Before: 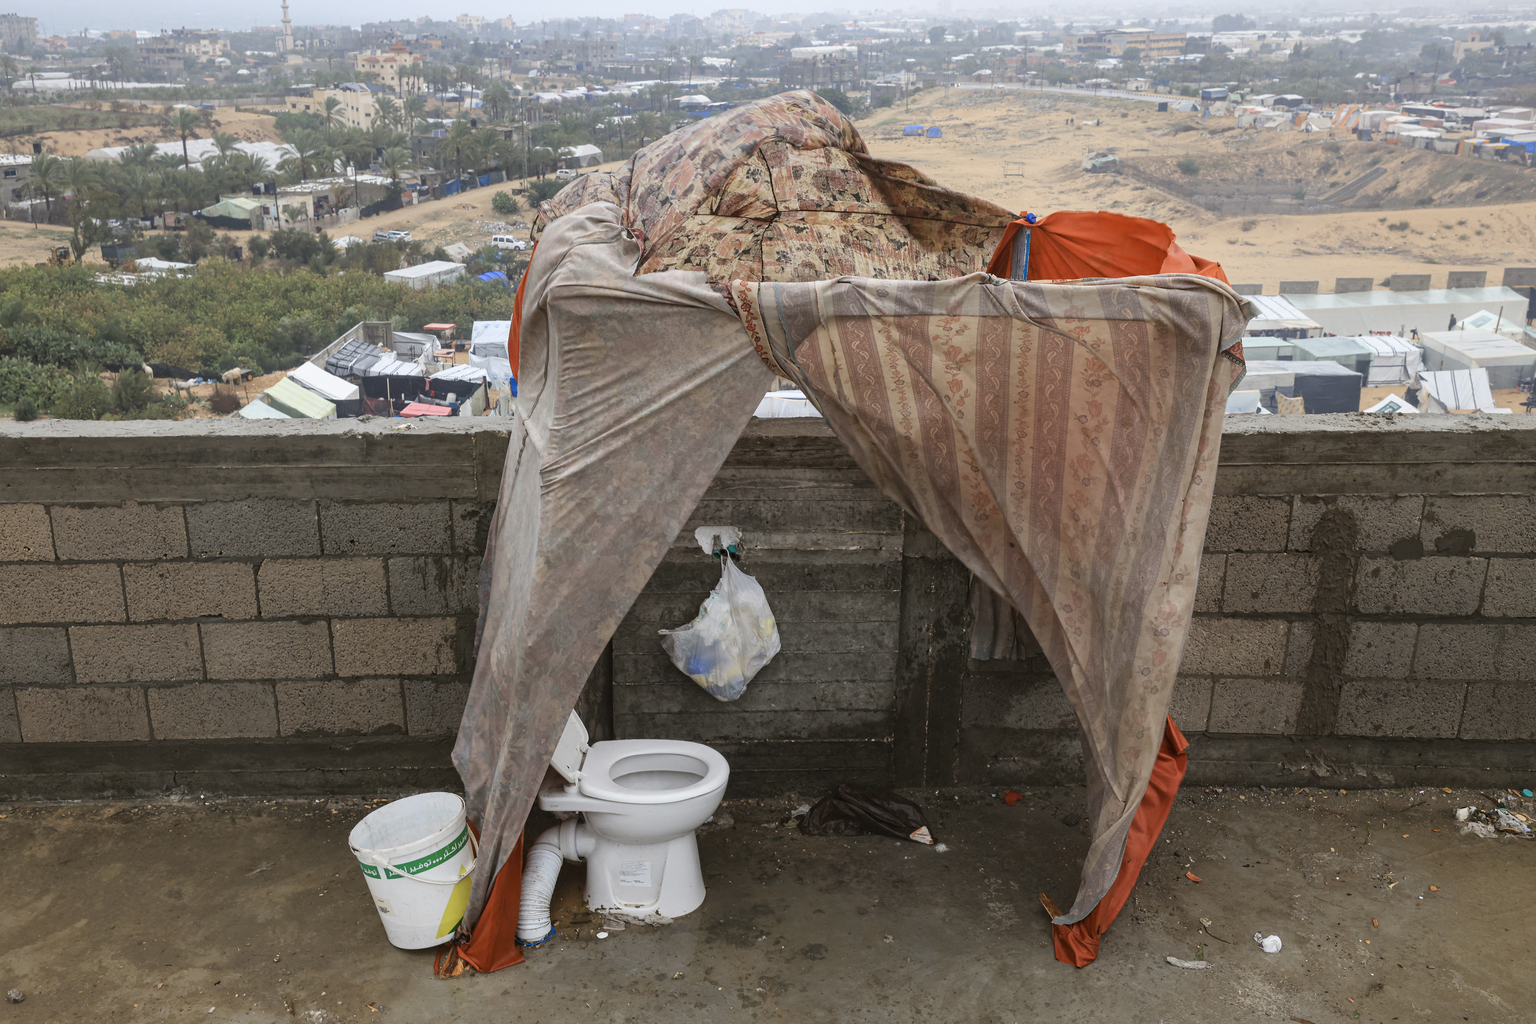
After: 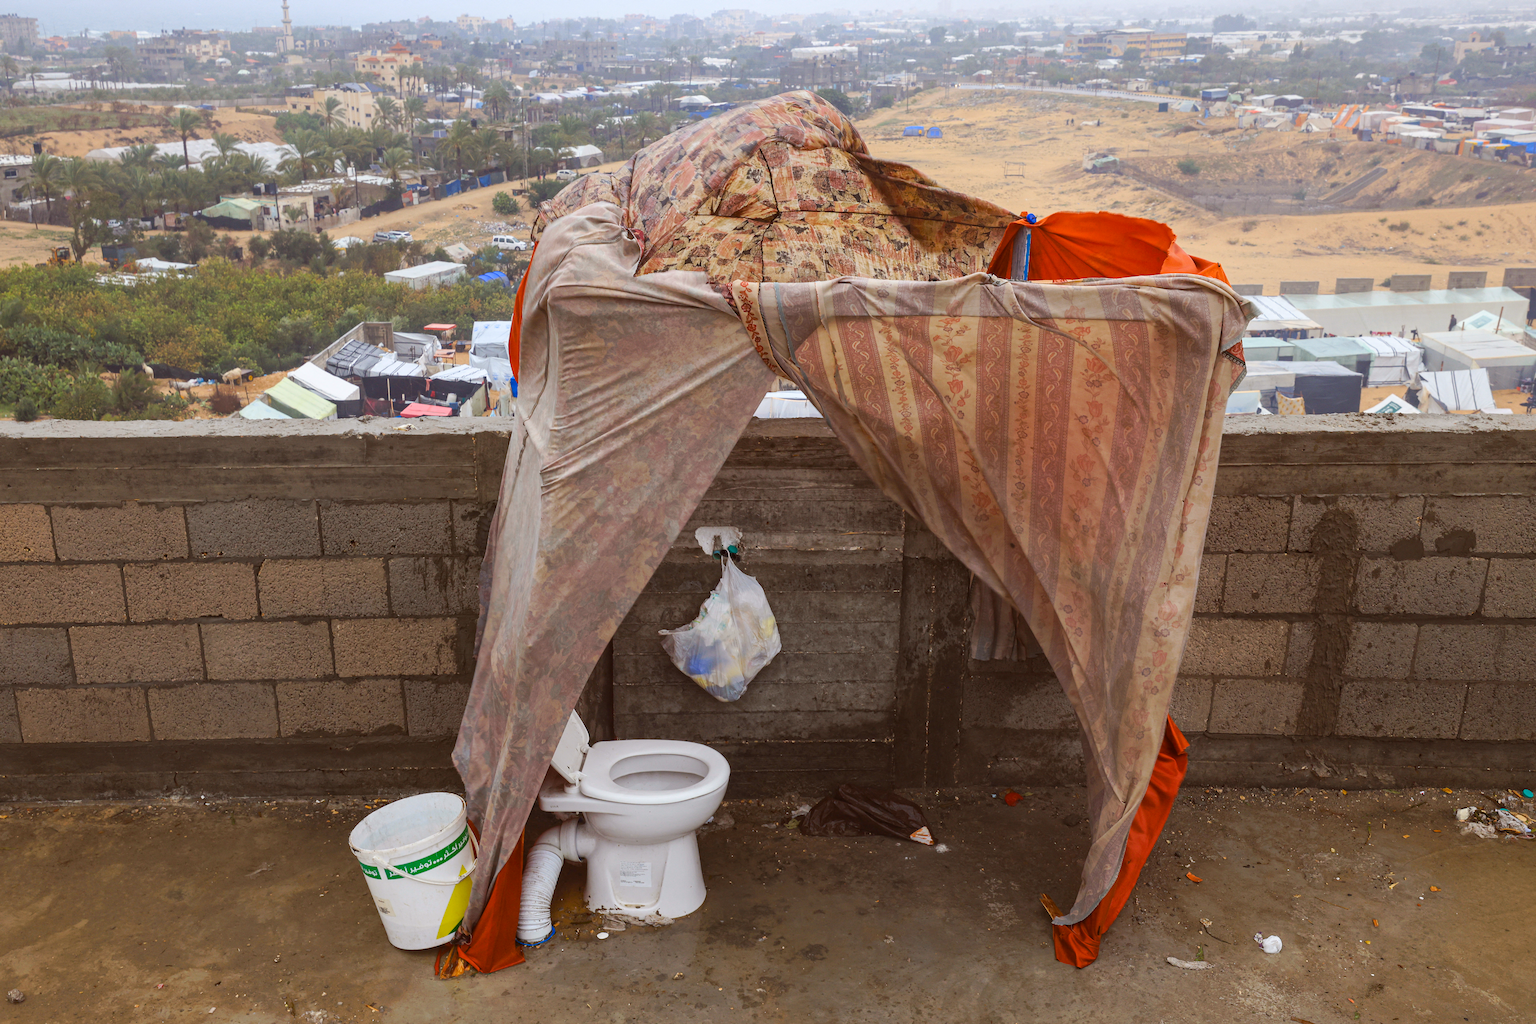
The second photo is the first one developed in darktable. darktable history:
tone curve: curves: ch0 [(0, 0) (0.003, 0.003) (0.011, 0.011) (0.025, 0.025) (0.044, 0.044) (0.069, 0.068) (0.1, 0.099) (0.136, 0.134) (0.177, 0.175) (0.224, 0.222) (0.277, 0.274) (0.335, 0.331) (0.399, 0.395) (0.468, 0.463) (0.543, 0.554) (0.623, 0.632) (0.709, 0.716) (0.801, 0.805) (0.898, 0.9) (1, 1)], preserve colors none
color balance rgb: perceptual saturation grading › global saturation 25%, global vibrance 20%
color balance: mode lift, gamma, gain (sRGB), lift [1, 1.049, 1, 1]
